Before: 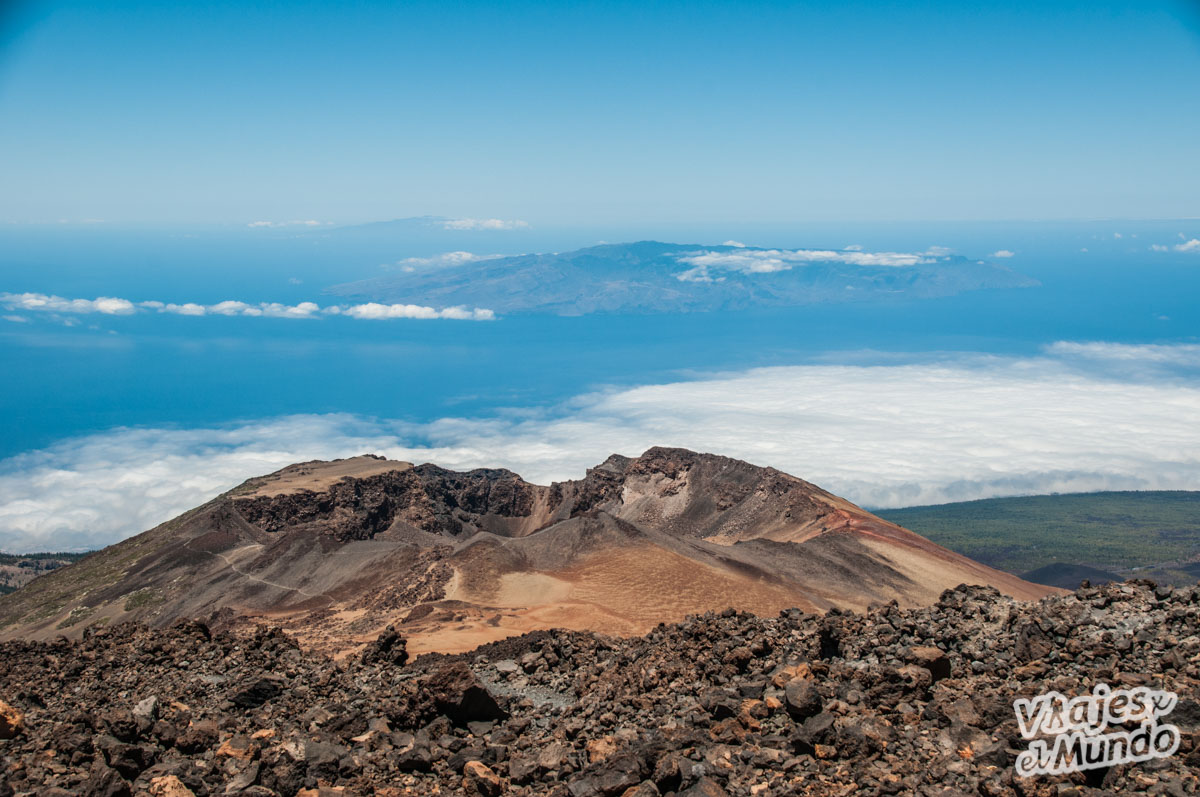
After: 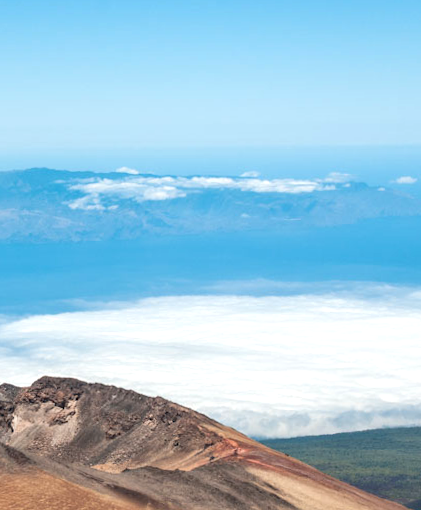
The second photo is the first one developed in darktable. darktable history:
exposure: black level correction 0, exposure 0.5 EV, compensate exposure bias true, compensate highlight preservation false
crop and rotate: left 49.936%, top 10.094%, right 13.136%, bottom 24.256%
rotate and perspective: rotation 0.074°, lens shift (vertical) 0.096, lens shift (horizontal) -0.041, crop left 0.043, crop right 0.952, crop top 0.024, crop bottom 0.979
